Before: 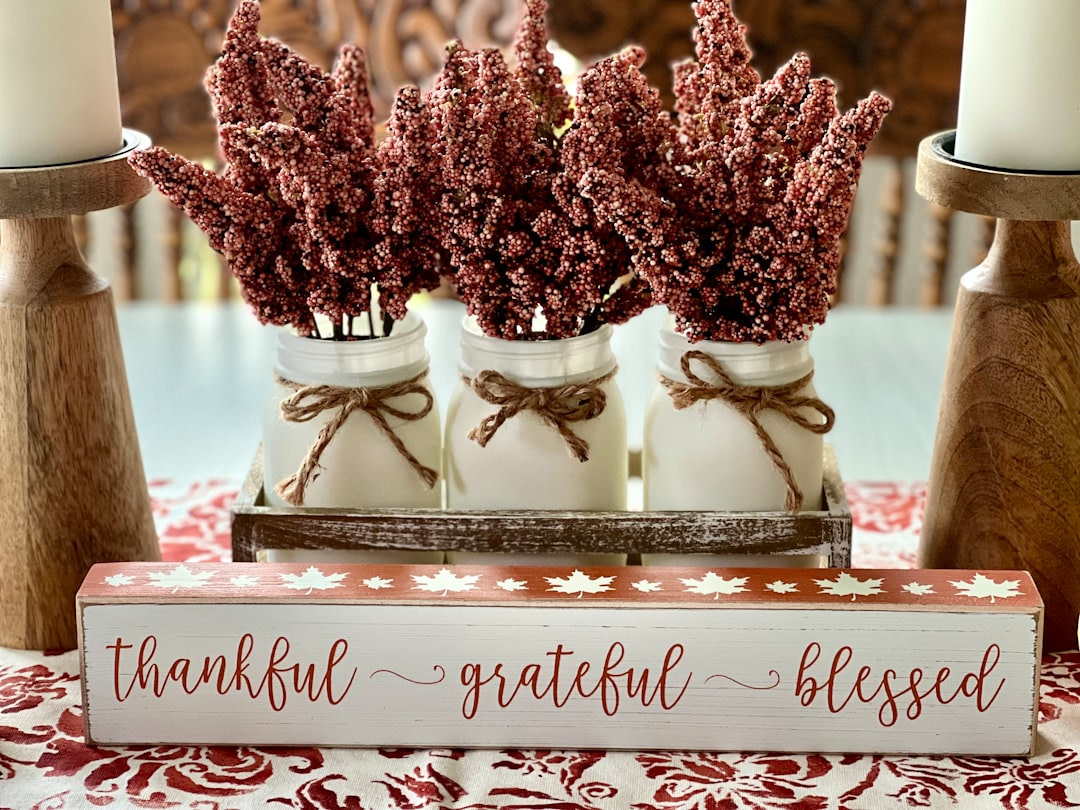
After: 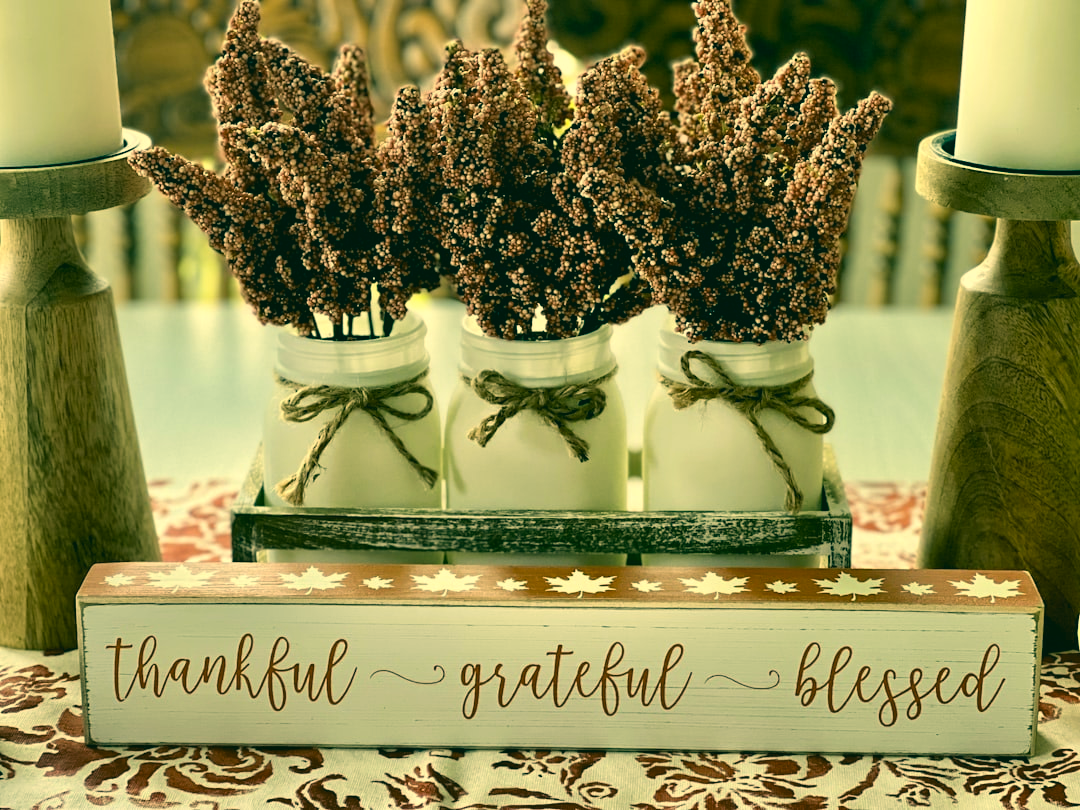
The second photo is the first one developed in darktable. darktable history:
color correction: highlights a* 1.83, highlights b* 34, shadows a* -37.36, shadows b* -6.16
